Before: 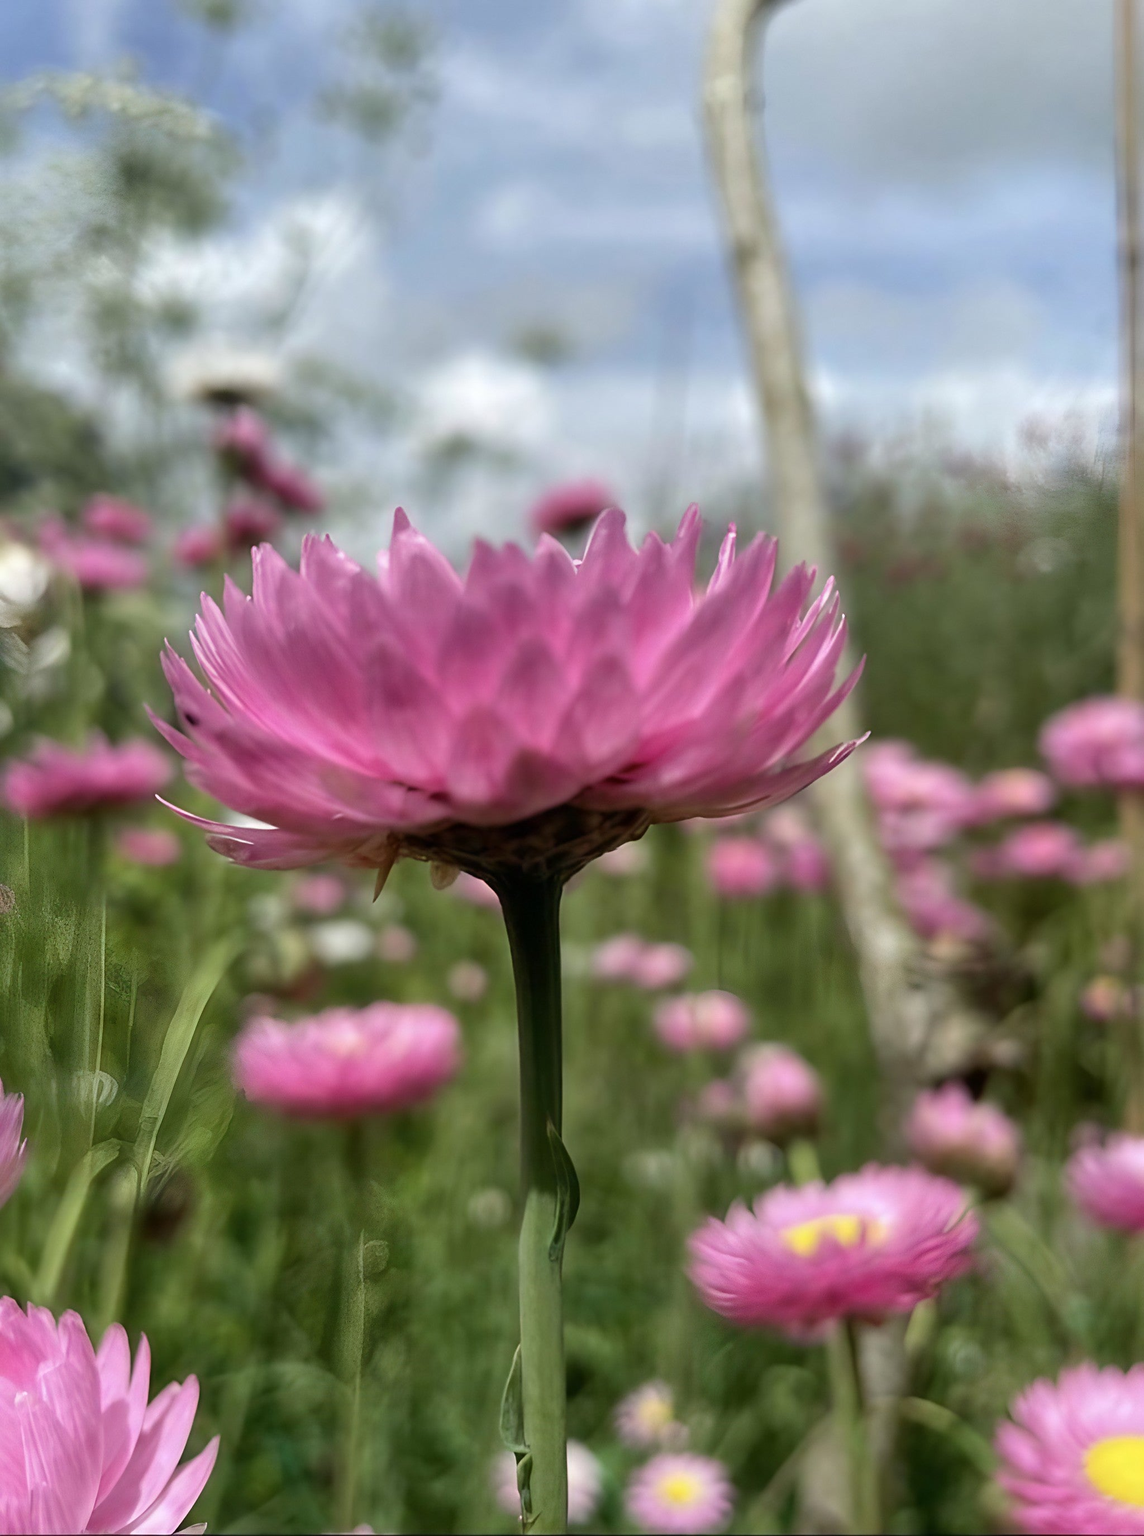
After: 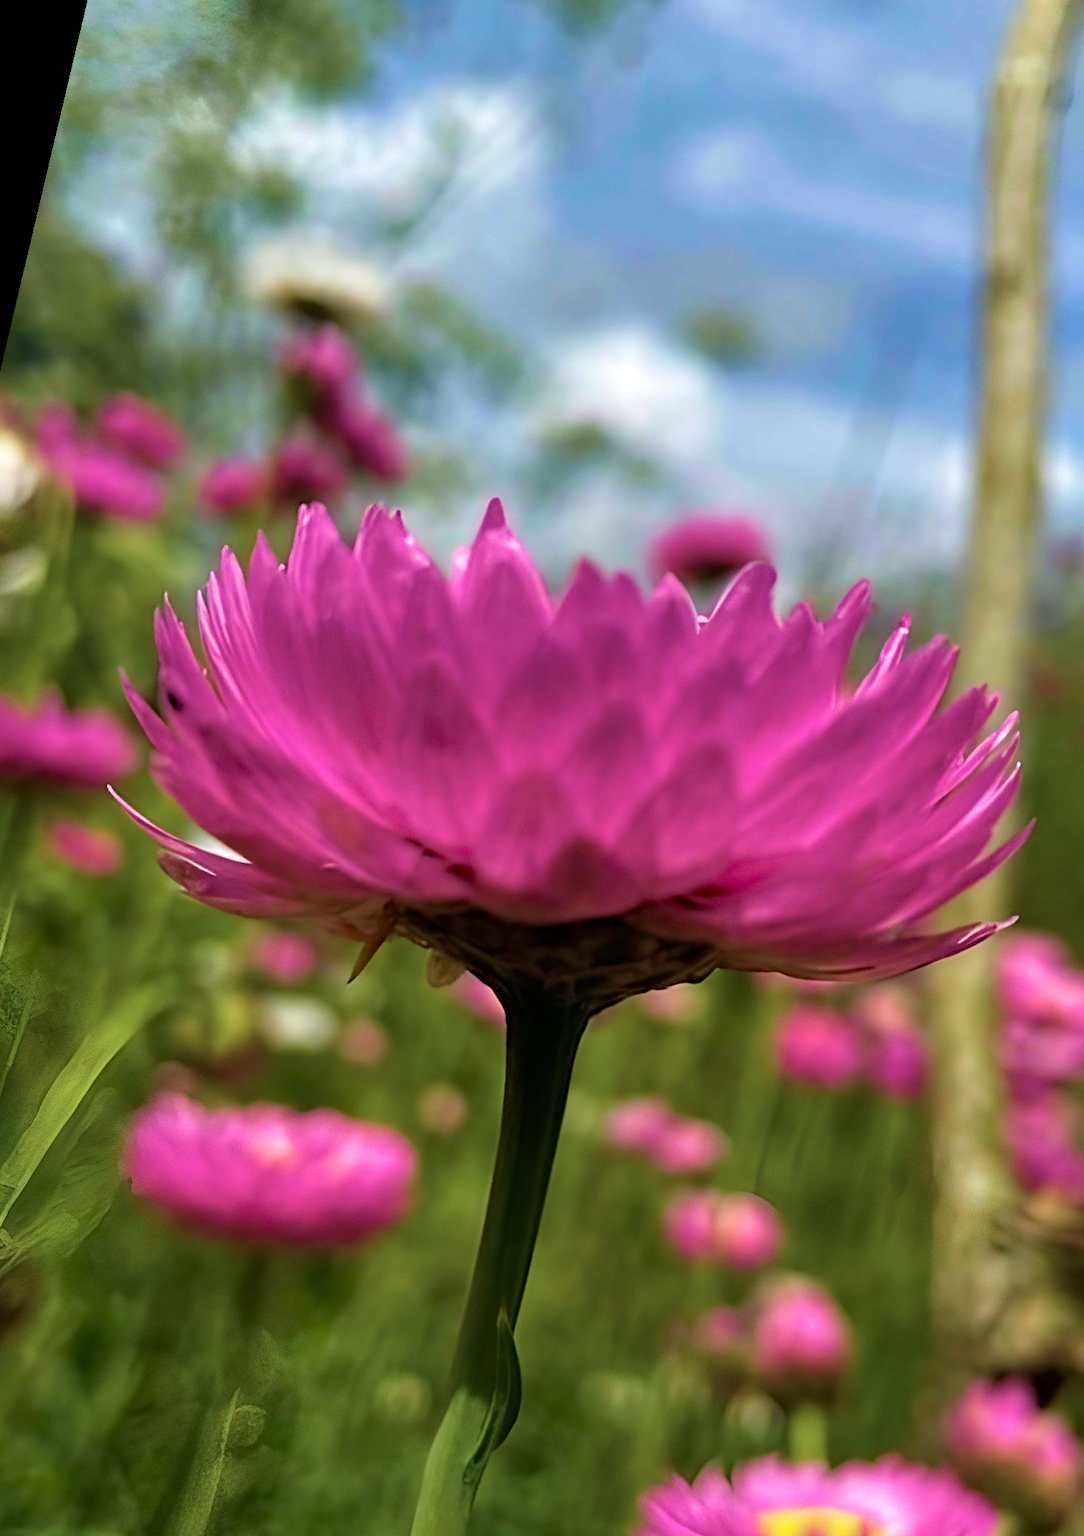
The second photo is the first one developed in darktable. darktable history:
crop: left 16.202%, top 11.208%, right 26.045%, bottom 20.557%
rotate and perspective: rotation 13.27°, automatic cropping off
velvia: strength 74%
haze removal: strength 0.42, compatibility mode true, adaptive false
